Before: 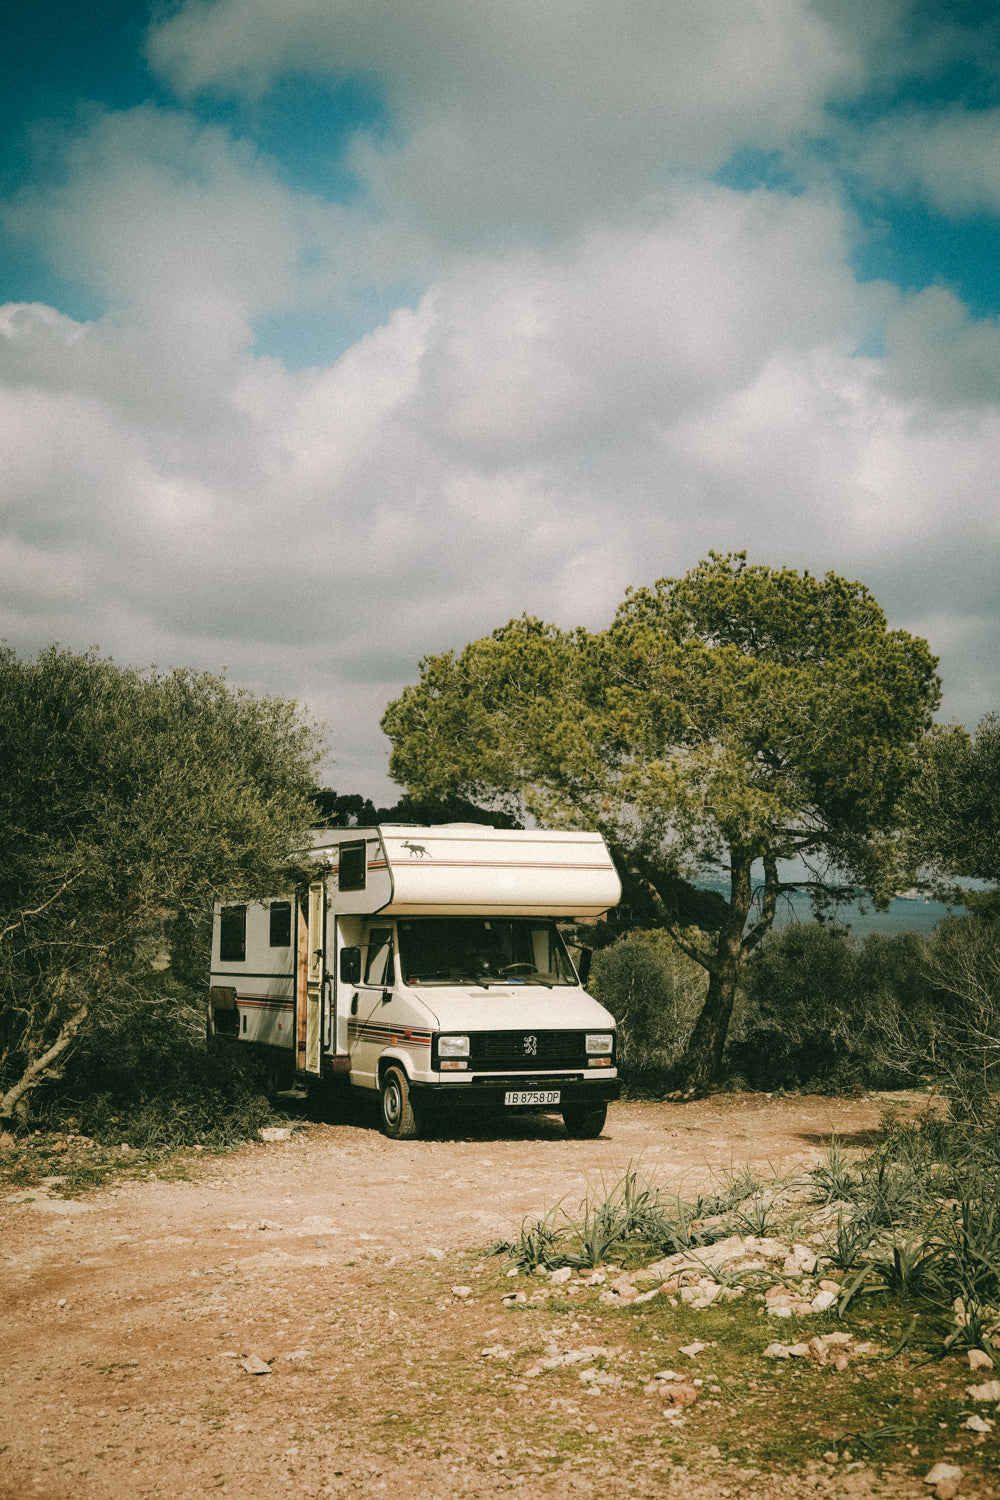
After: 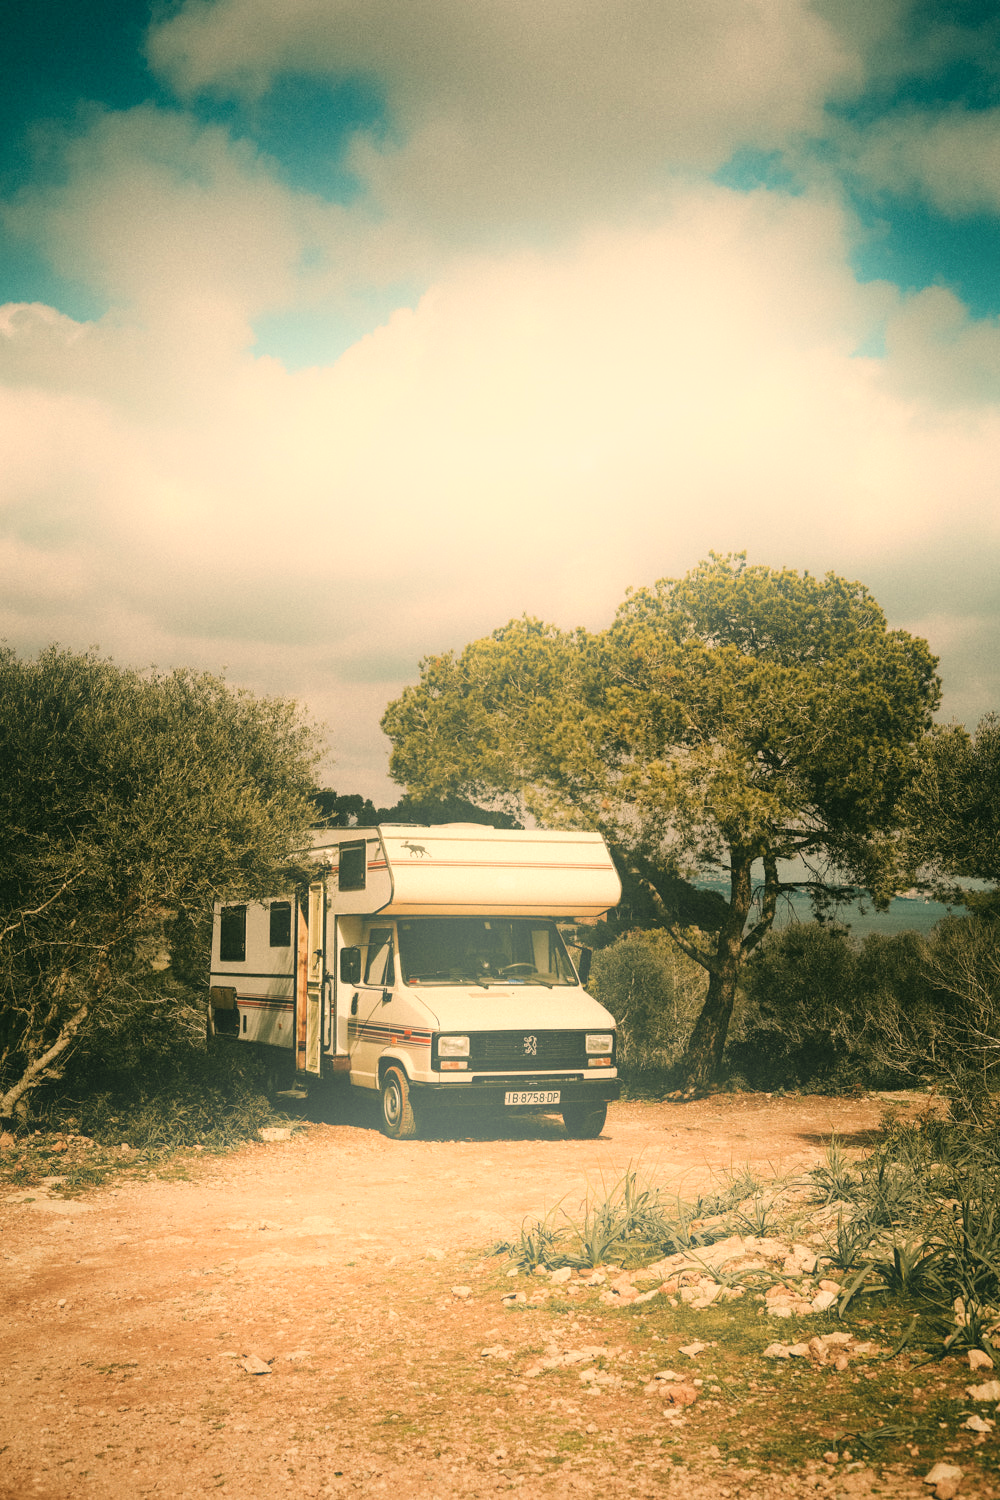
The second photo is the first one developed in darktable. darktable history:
white balance: red 1.123, blue 0.83
bloom: on, module defaults
tone curve: curves: ch0 [(0, 0) (0.003, 0.003) (0.011, 0.011) (0.025, 0.026) (0.044, 0.046) (0.069, 0.071) (0.1, 0.103) (0.136, 0.14) (0.177, 0.183) (0.224, 0.231) (0.277, 0.286) (0.335, 0.346) (0.399, 0.412) (0.468, 0.483) (0.543, 0.56) (0.623, 0.643) (0.709, 0.732) (0.801, 0.826) (0.898, 0.917) (1, 1)], preserve colors none
